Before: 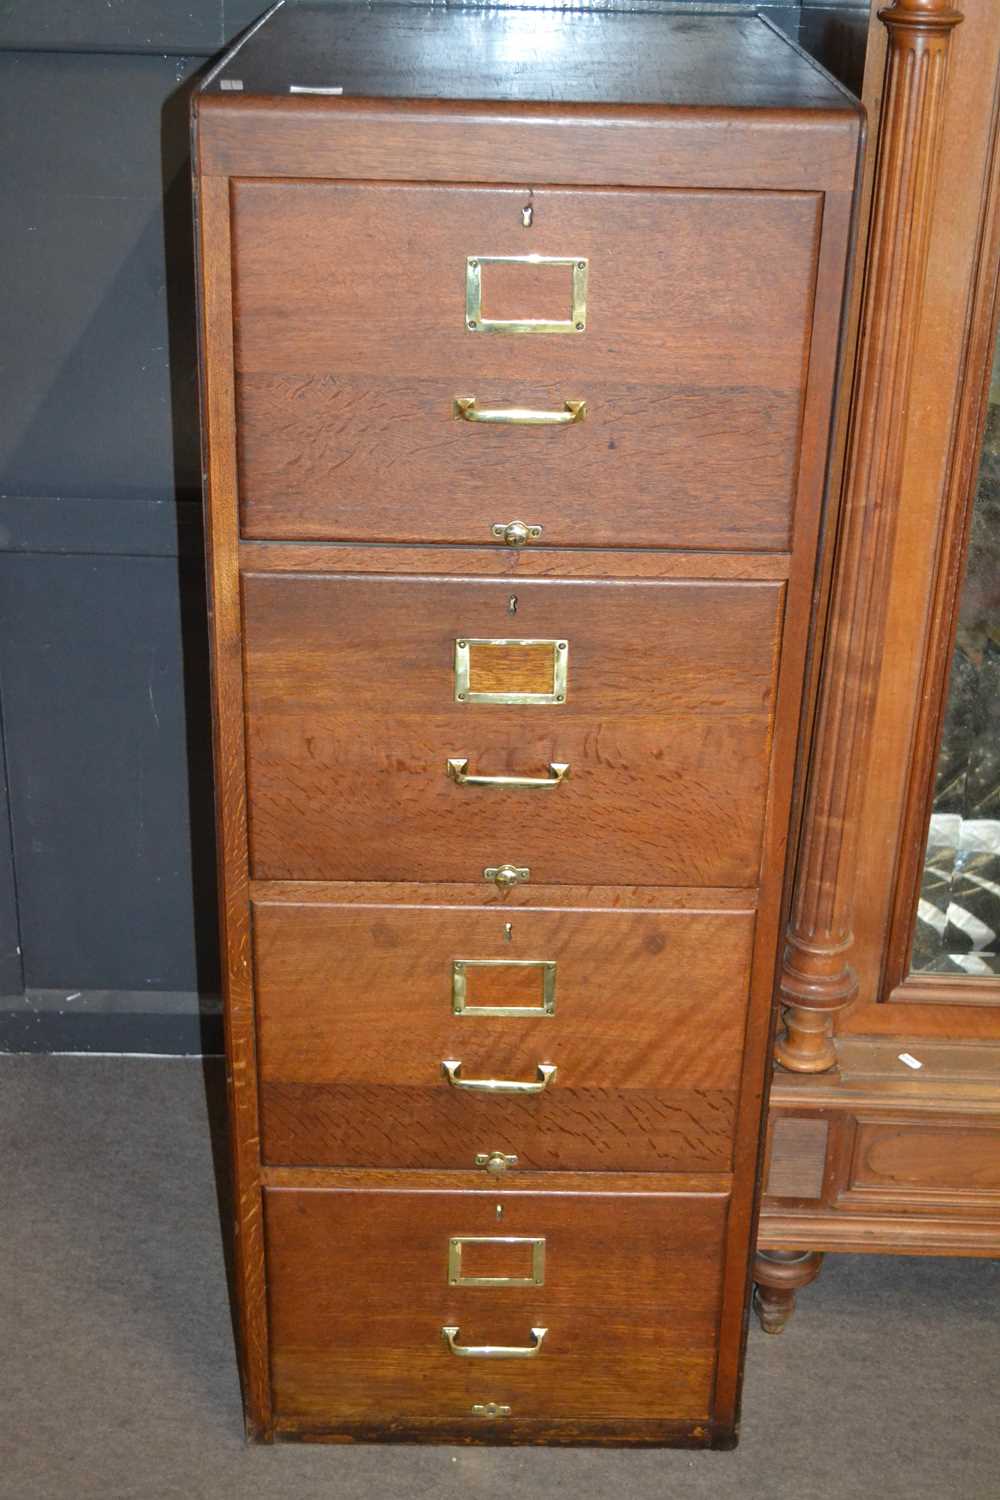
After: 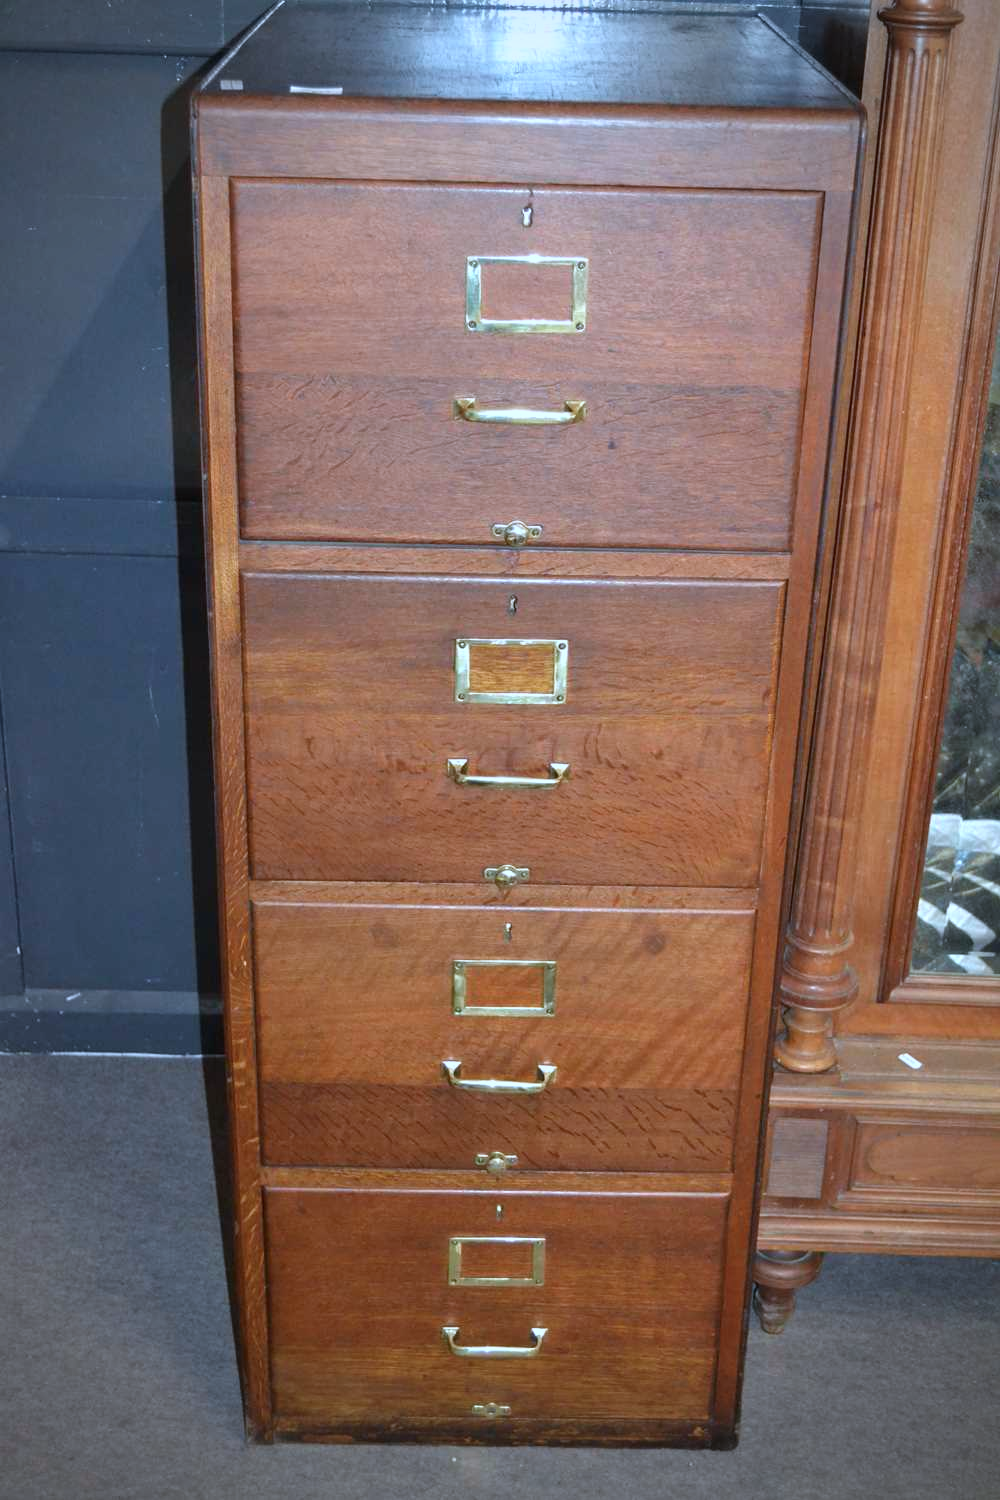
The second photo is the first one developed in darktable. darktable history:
vignetting: fall-off radius 61.1%, center (-0.117, -0.003)
color calibration: illuminant custom, x 0.387, y 0.387, temperature 3829.66 K
